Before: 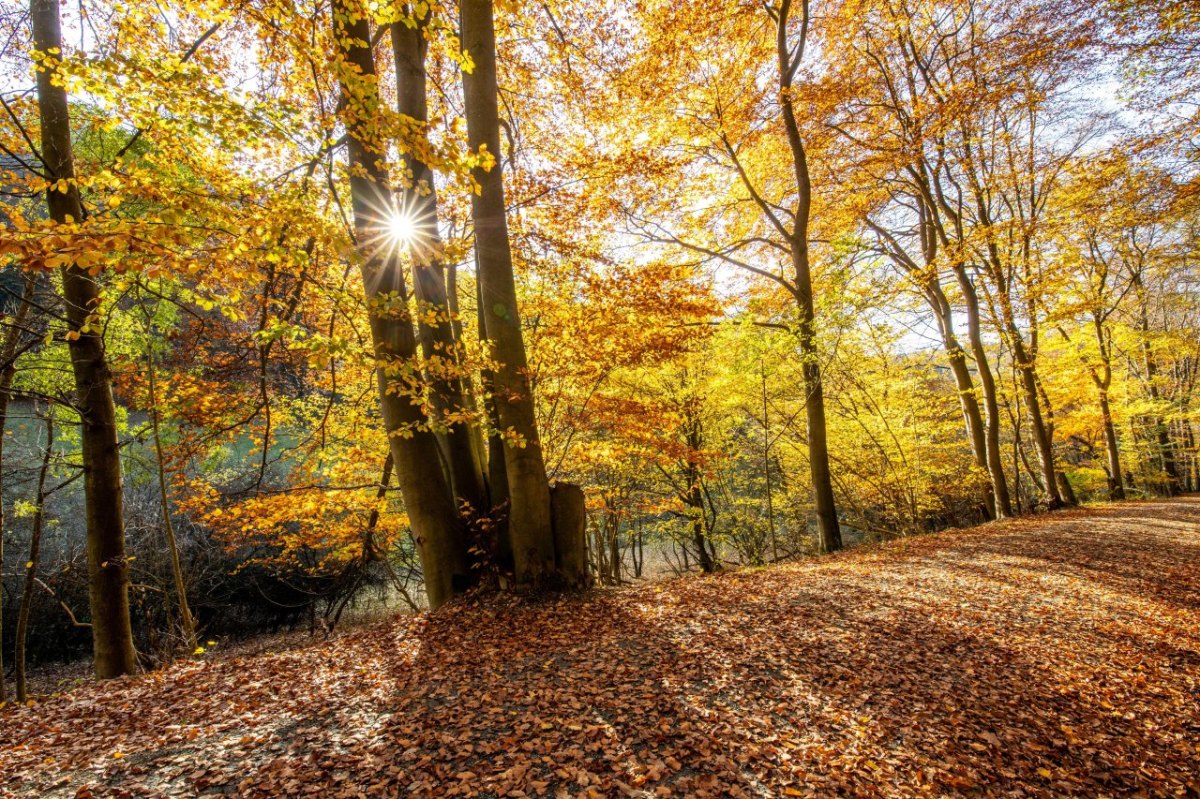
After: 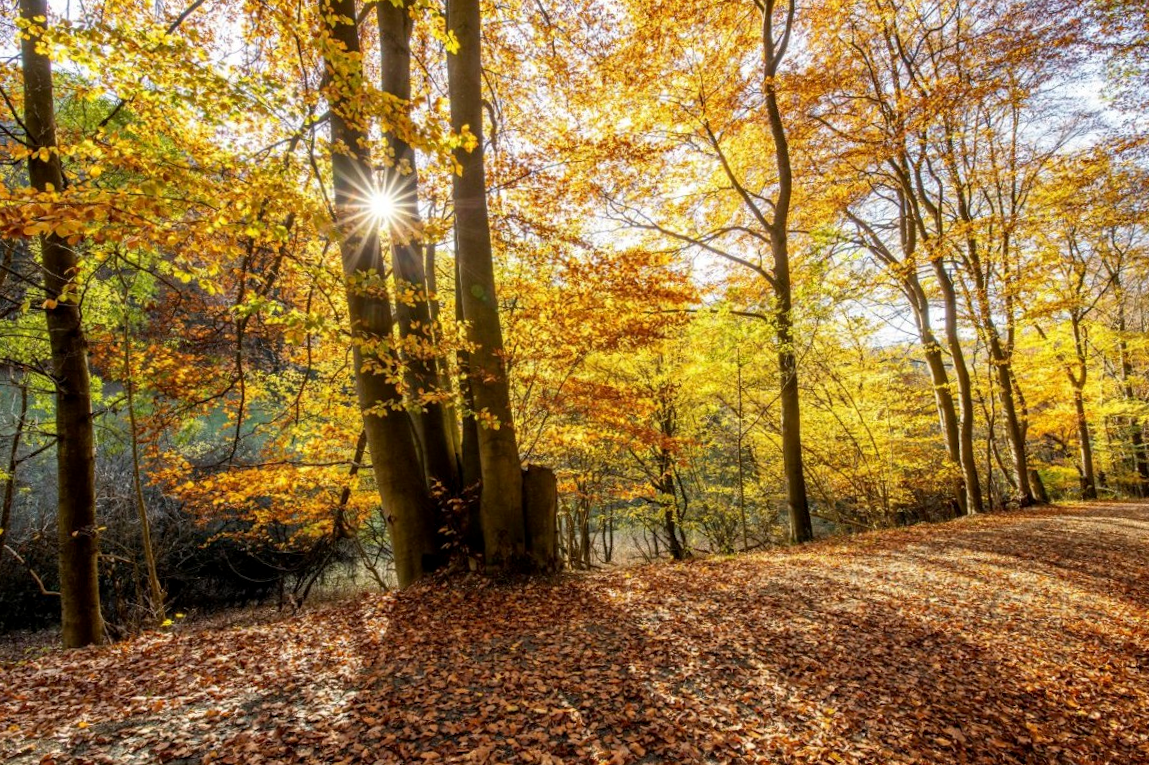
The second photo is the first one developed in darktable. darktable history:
base curve: preserve colors none
exposure: black level correction 0.001, compensate highlight preservation false
crop and rotate: angle -1.69°
